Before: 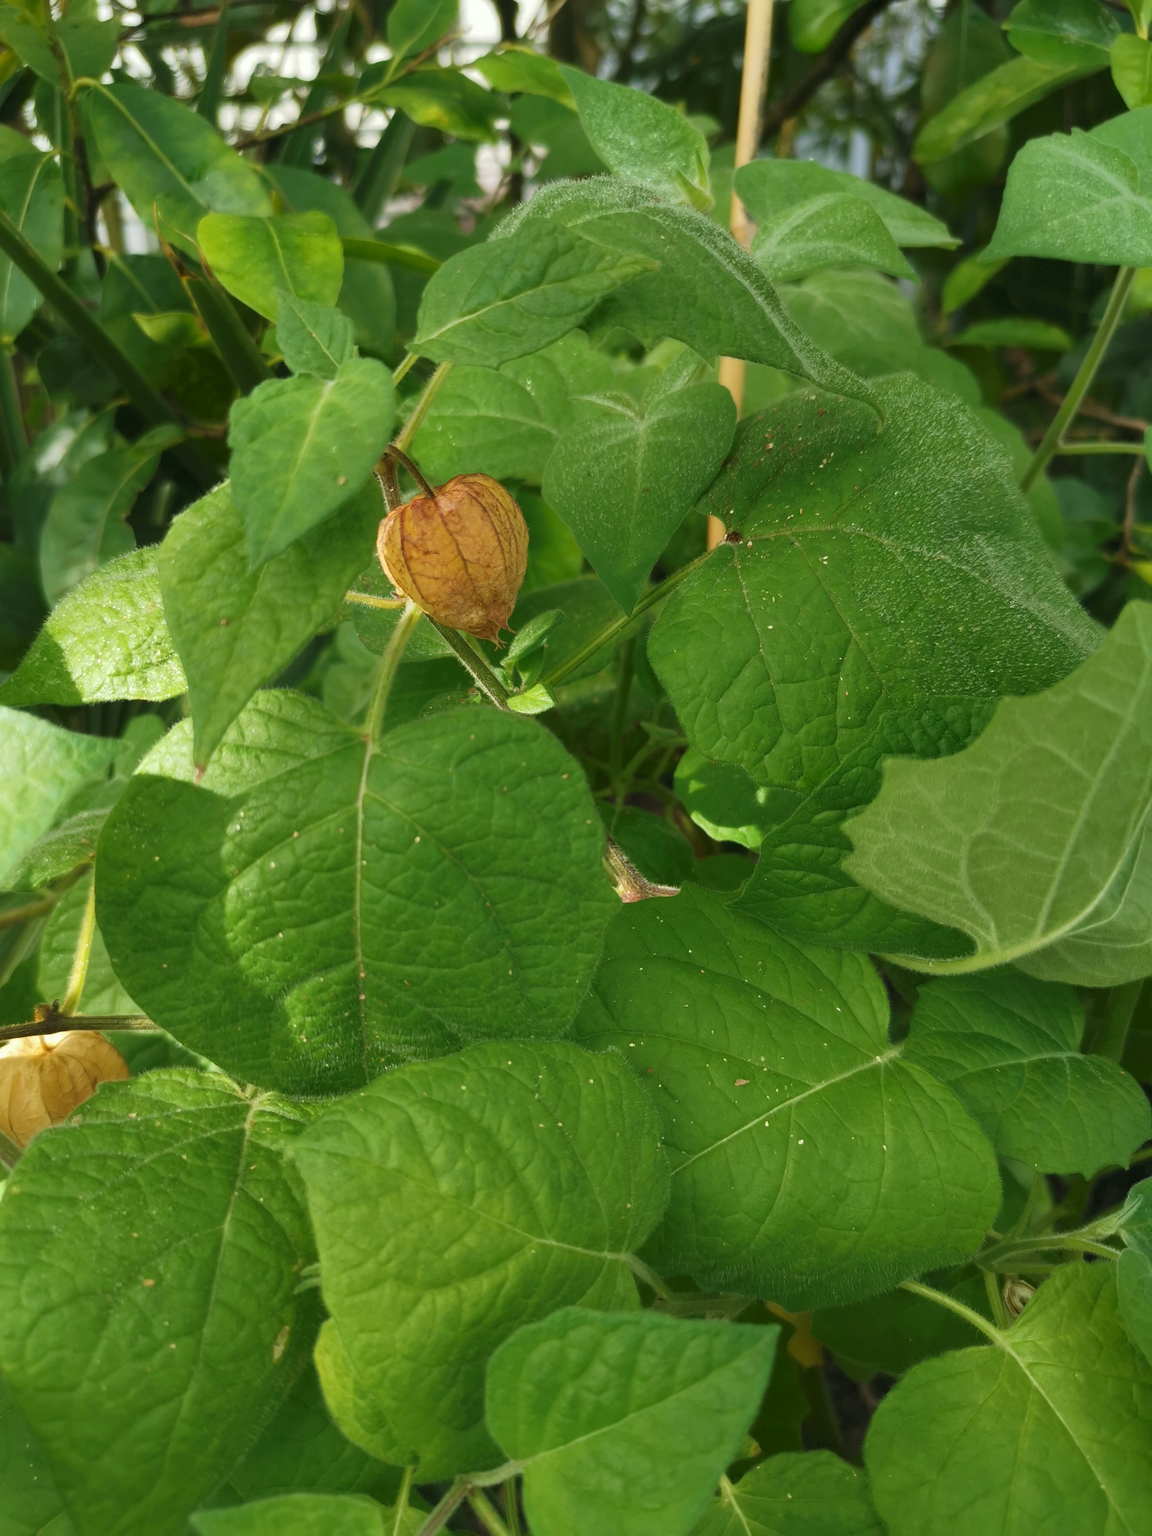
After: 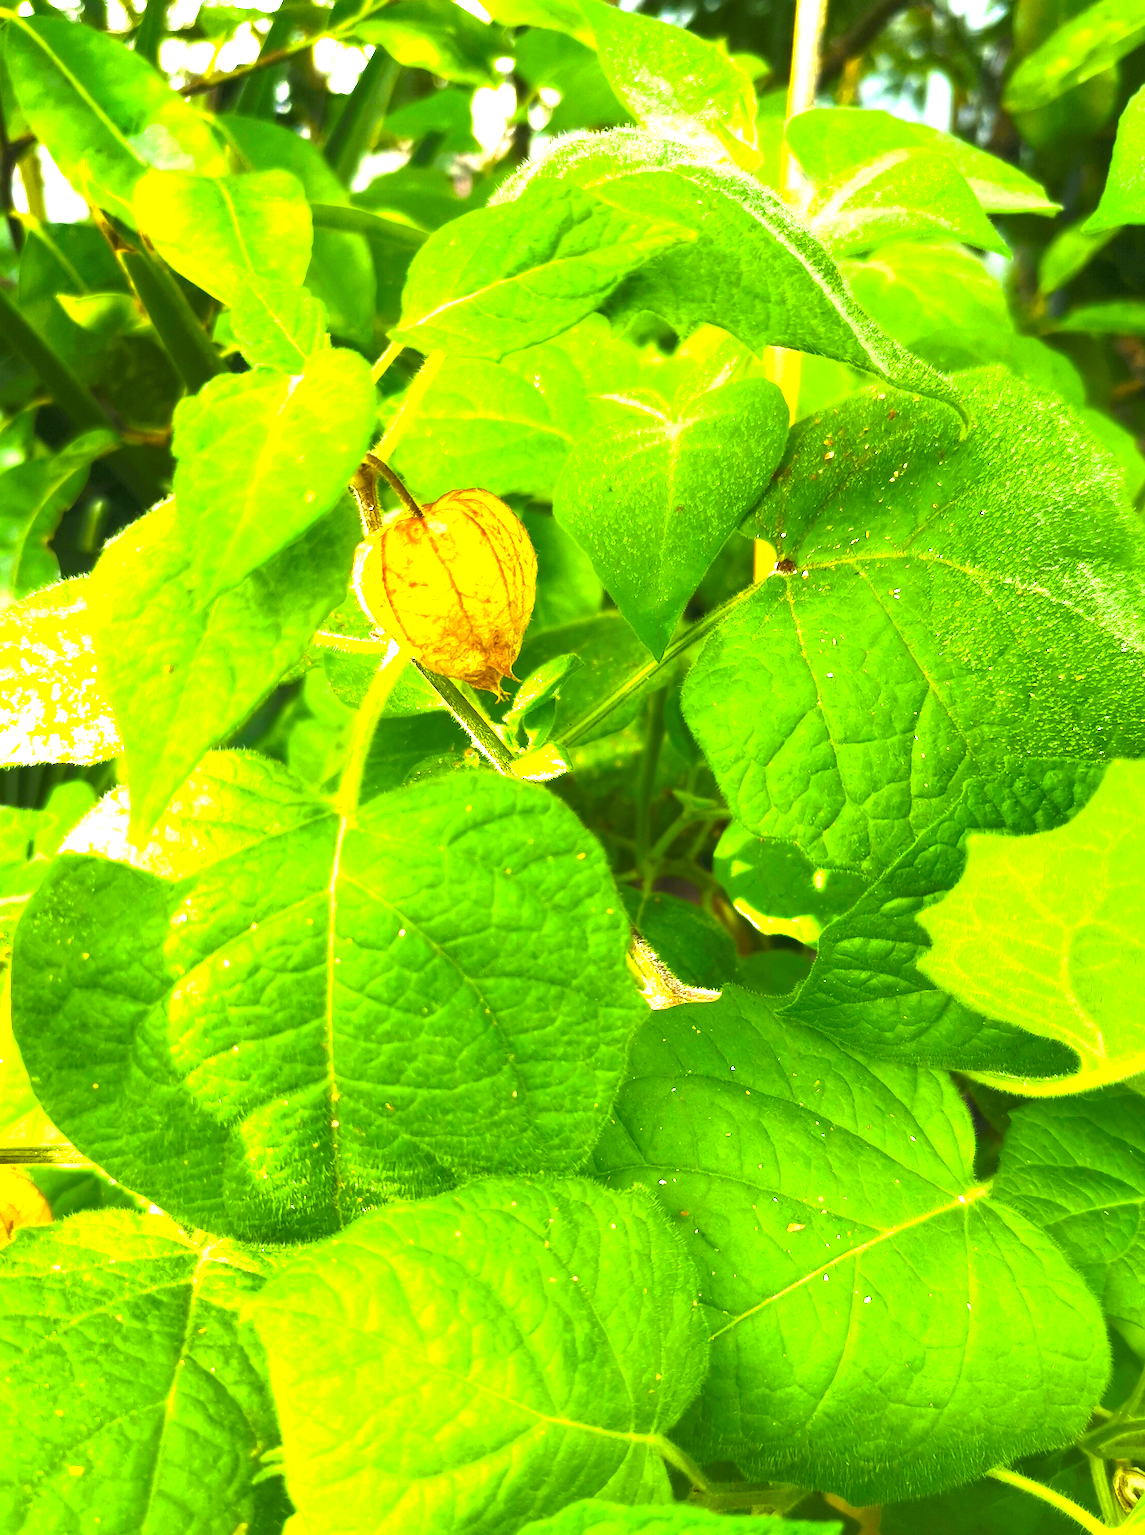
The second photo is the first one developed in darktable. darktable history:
color balance rgb: perceptual saturation grading › global saturation 30.322%, perceptual brilliance grading › global brilliance 34.648%, perceptual brilliance grading › highlights 49.459%, perceptual brilliance grading › mid-tones 59.101%, perceptual brilliance grading › shadows 34.401%
crop and rotate: left 7.524%, top 4.642%, right 10.558%, bottom 12.947%
